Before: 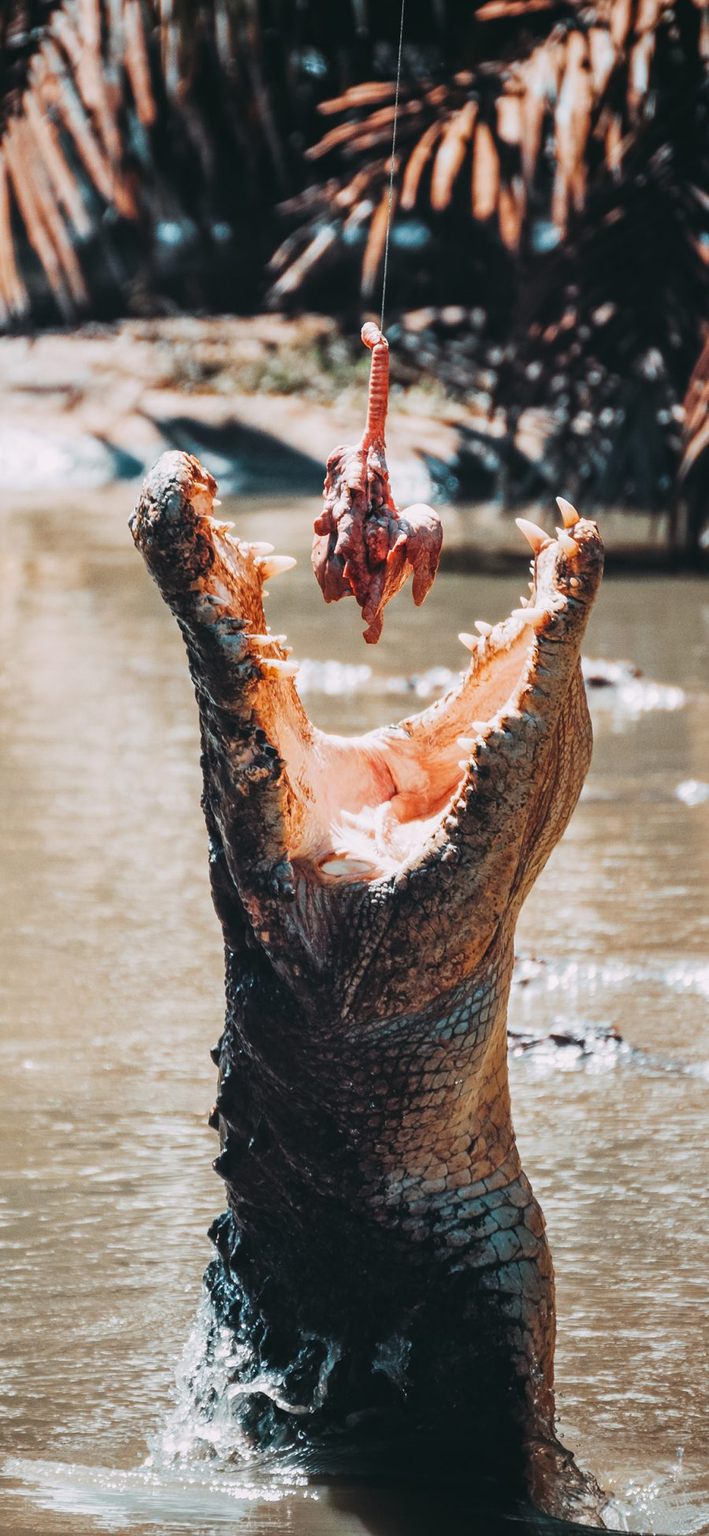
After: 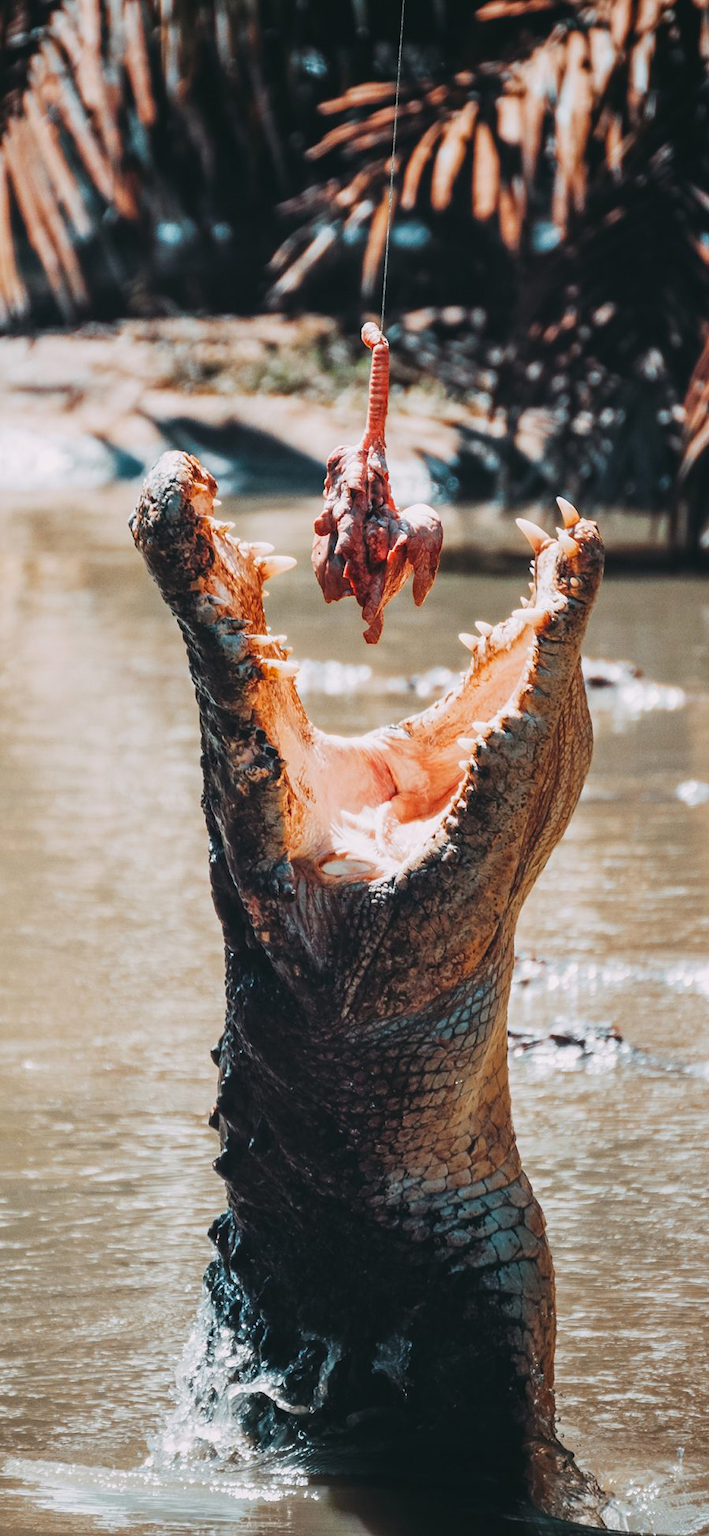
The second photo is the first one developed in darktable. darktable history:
exposure: compensate highlight preservation false
contrast brightness saturation: contrast -0.023, brightness -0.008, saturation 0.03
